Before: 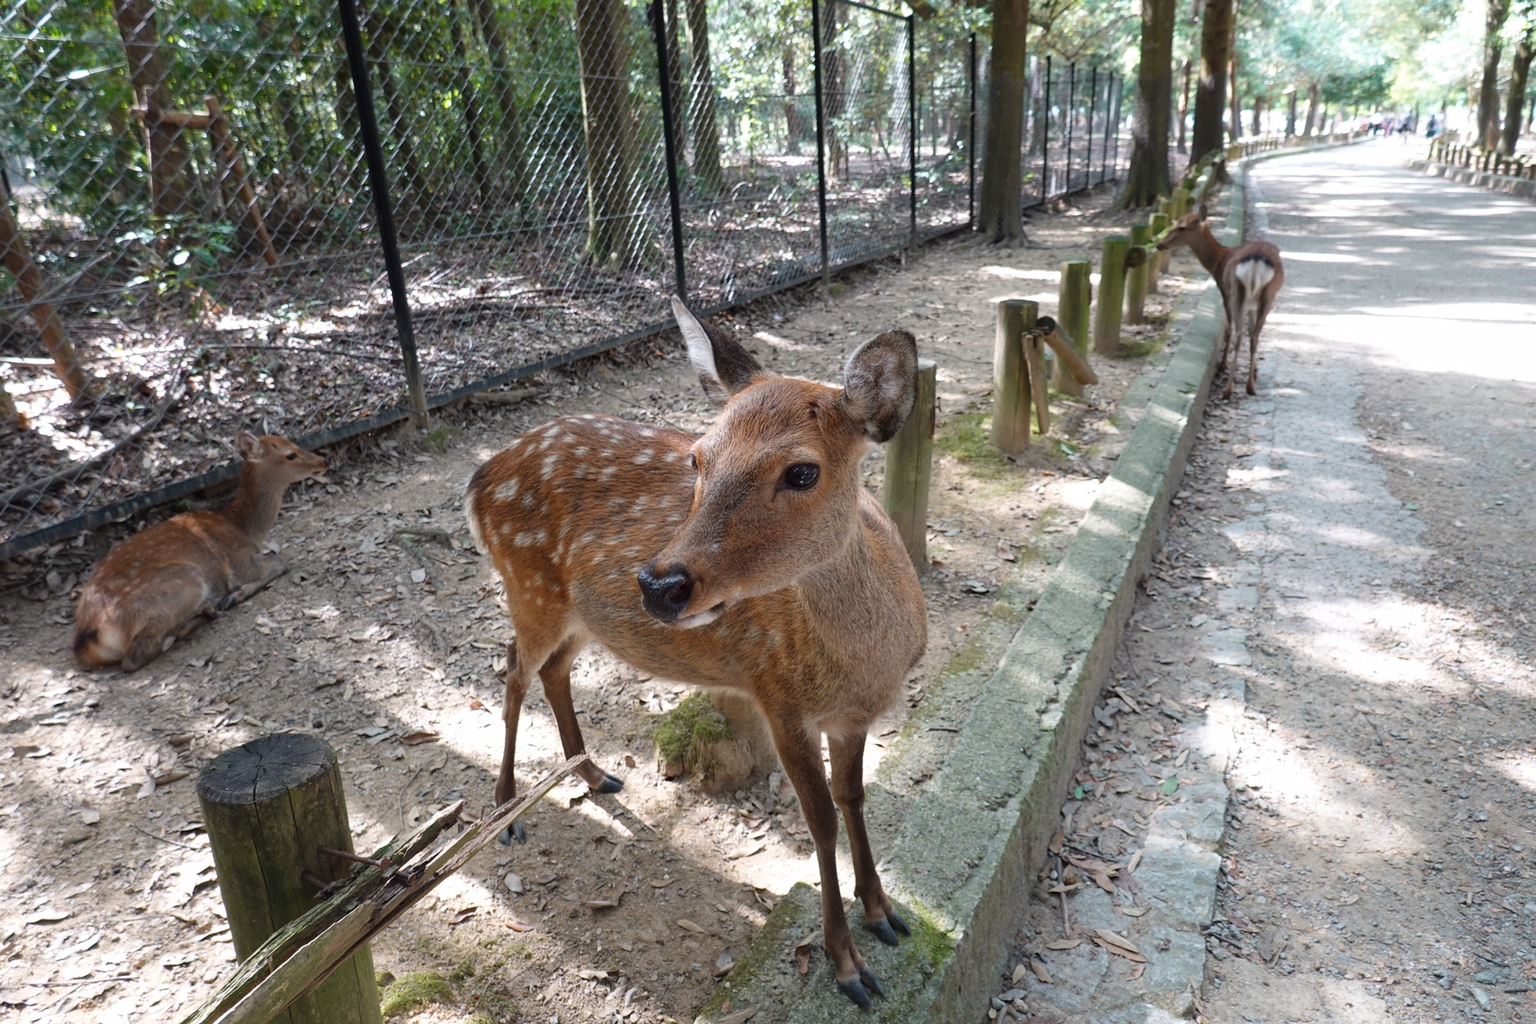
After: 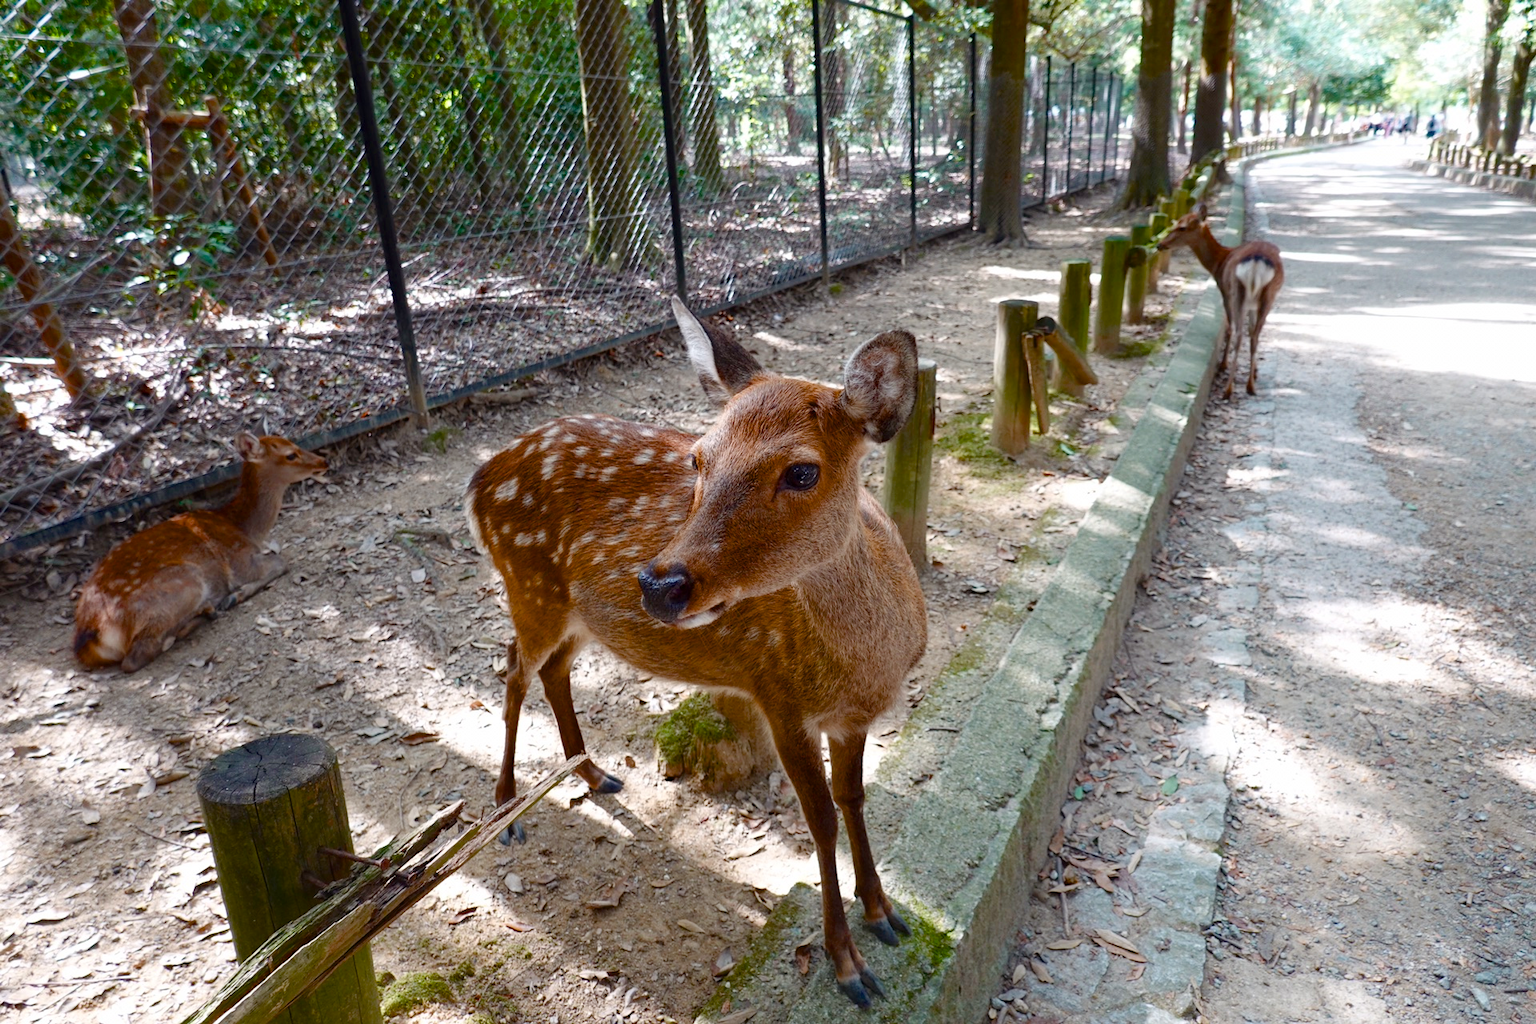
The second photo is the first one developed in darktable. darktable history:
color balance rgb: shadows lift › chroma 1.028%, shadows lift › hue 30.38°, perceptual saturation grading › global saturation 45.752%, perceptual saturation grading › highlights -50.58%, perceptual saturation grading › shadows 30.832%, global vibrance 16.11%, saturation formula JzAzBz (2021)
